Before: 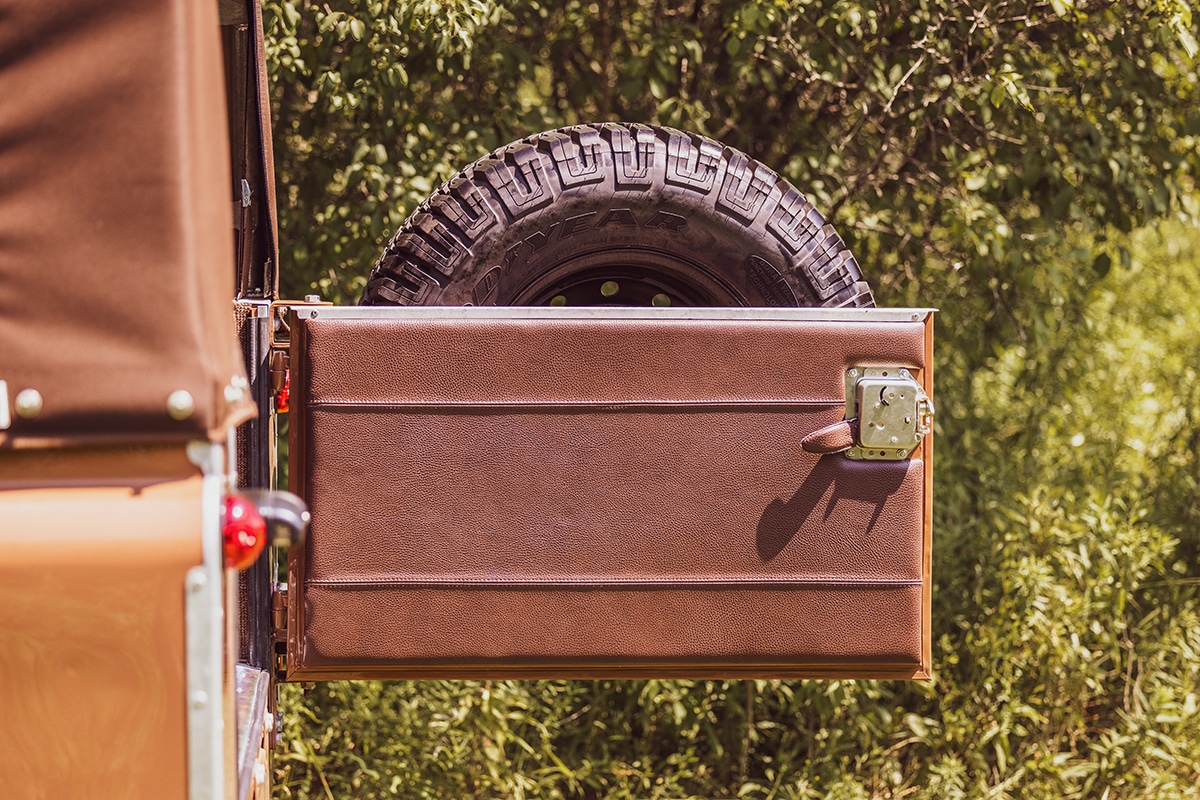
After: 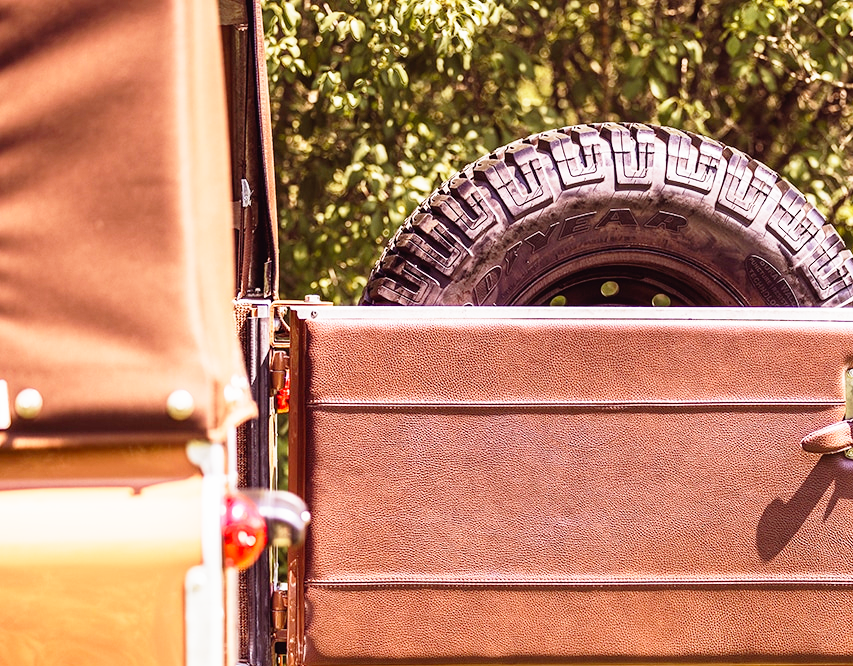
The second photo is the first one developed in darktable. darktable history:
crop: right 28.885%, bottom 16.626%
base curve: curves: ch0 [(0, 0) (0.012, 0.01) (0.073, 0.168) (0.31, 0.711) (0.645, 0.957) (1, 1)], preserve colors none
